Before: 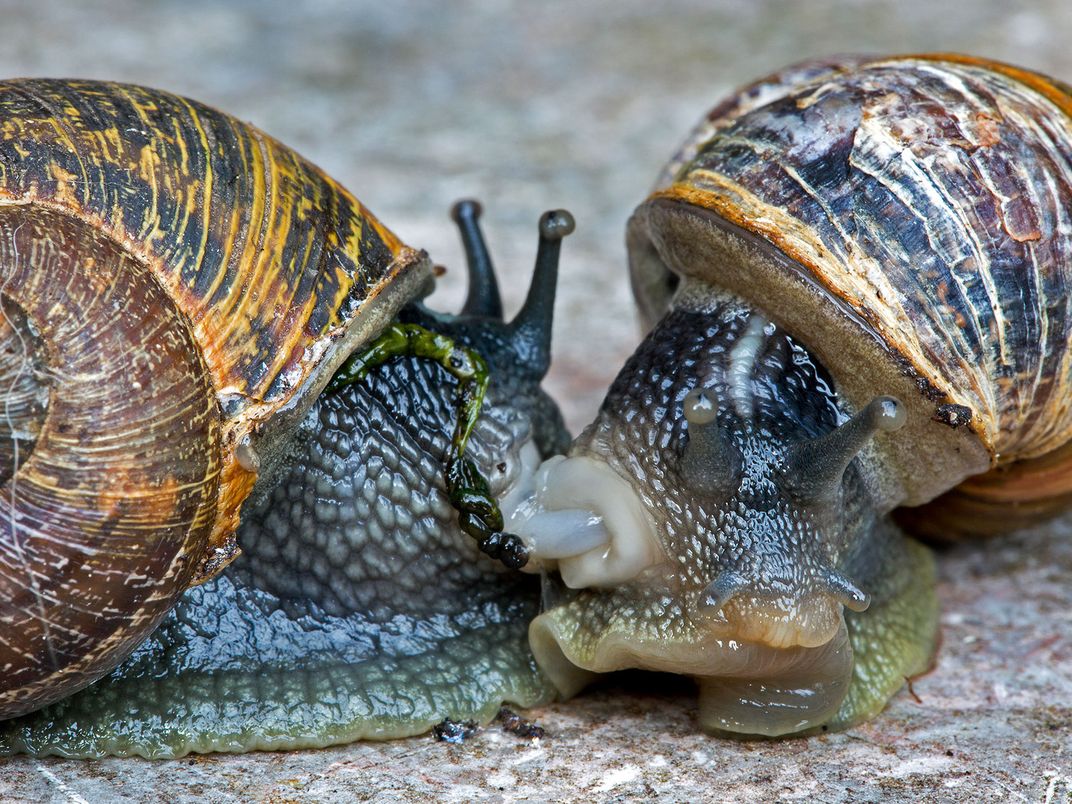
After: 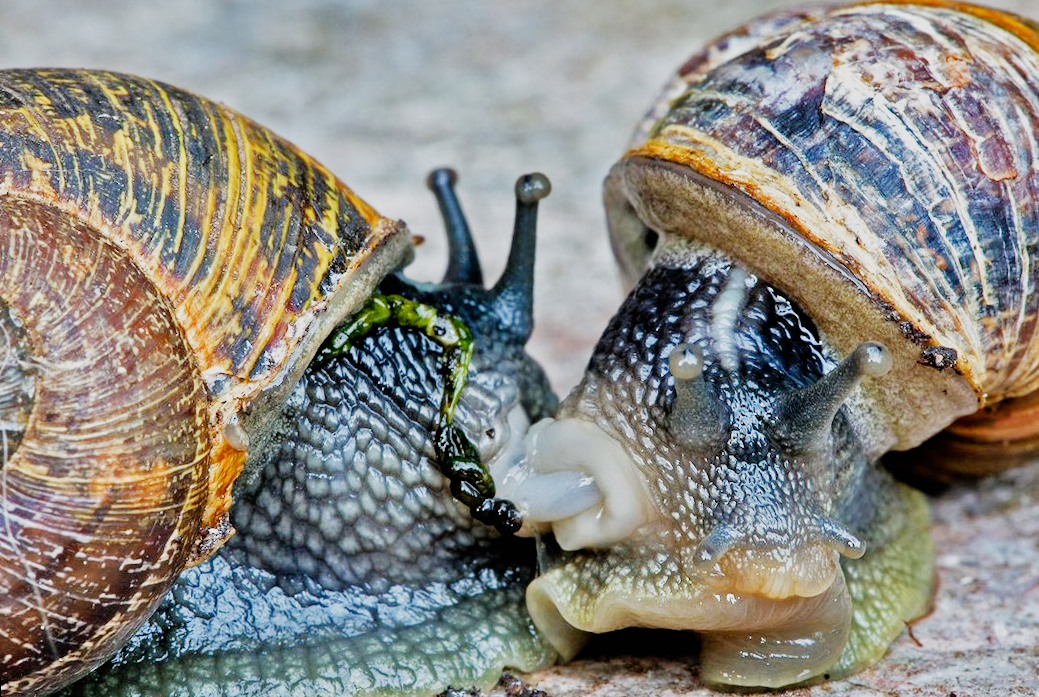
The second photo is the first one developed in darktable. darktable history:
crop: top 0.448%, right 0.264%, bottom 5.045%
rotate and perspective: rotation -3°, crop left 0.031, crop right 0.968, crop top 0.07, crop bottom 0.93
tone equalizer: -7 EV 0.15 EV, -6 EV 0.6 EV, -5 EV 1.15 EV, -4 EV 1.33 EV, -3 EV 1.15 EV, -2 EV 0.6 EV, -1 EV 0.15 EV, mask exposure compensation -0.5 EV
sigmoid: contrast 1.7, skew -0.2, preserve hue 0%, red attenuation 0.1, red rotation 0.035, green attenuation 0.1, green rotation -0.017, blue attenuation 0.15, blue rotation -0.052, base primaries Rec2020
